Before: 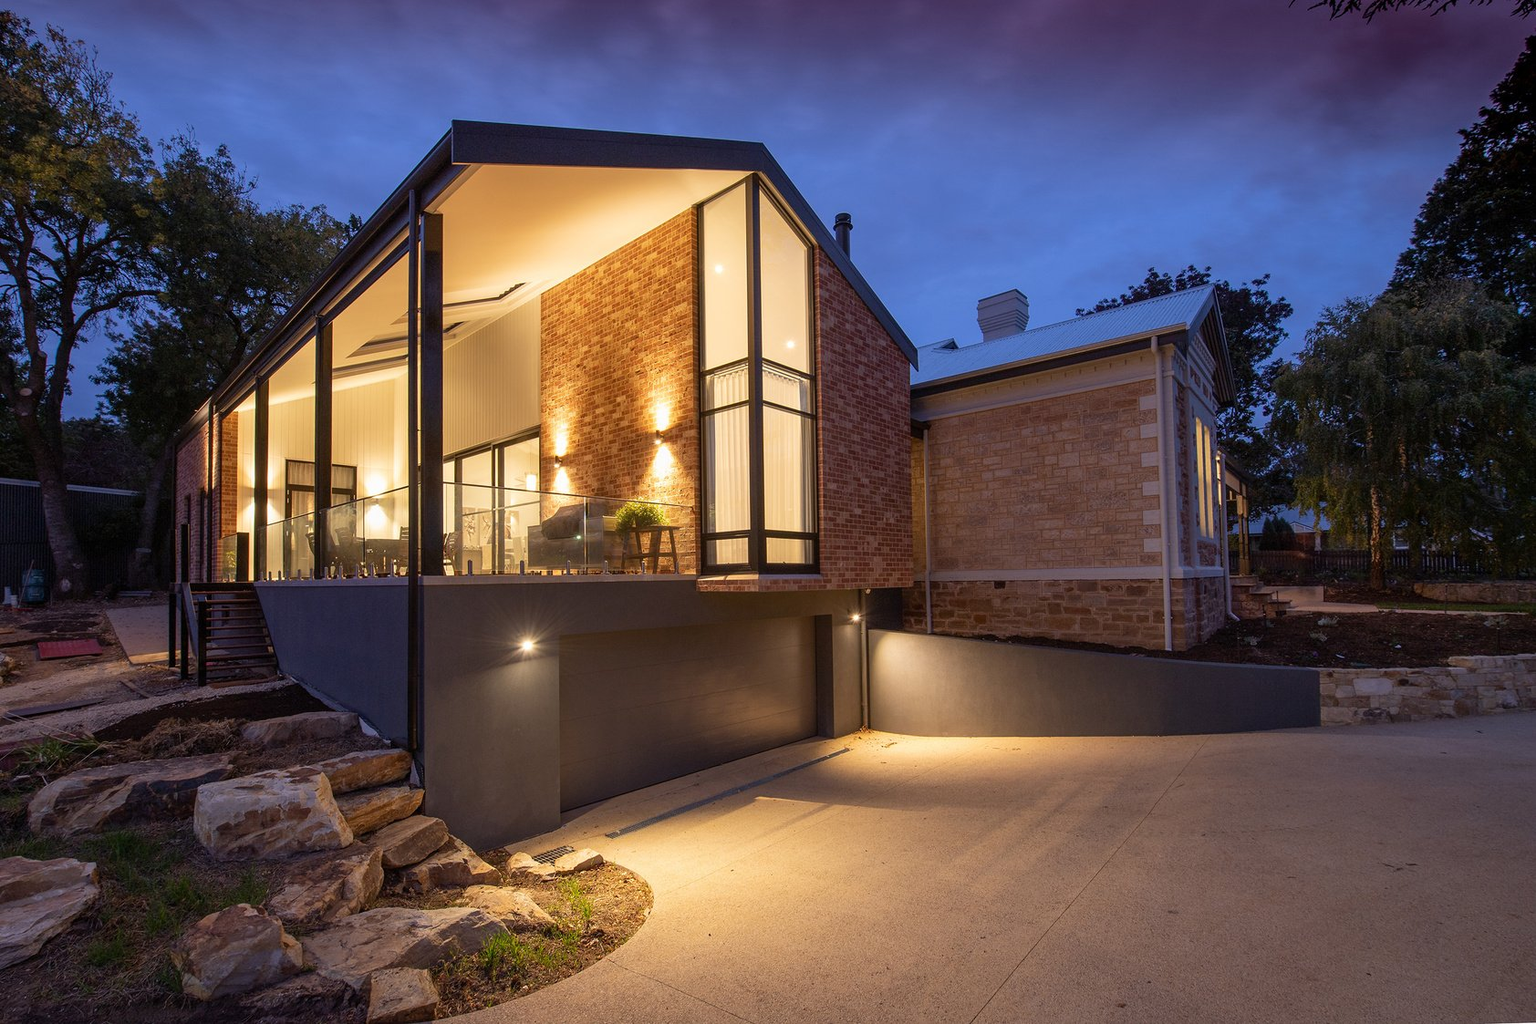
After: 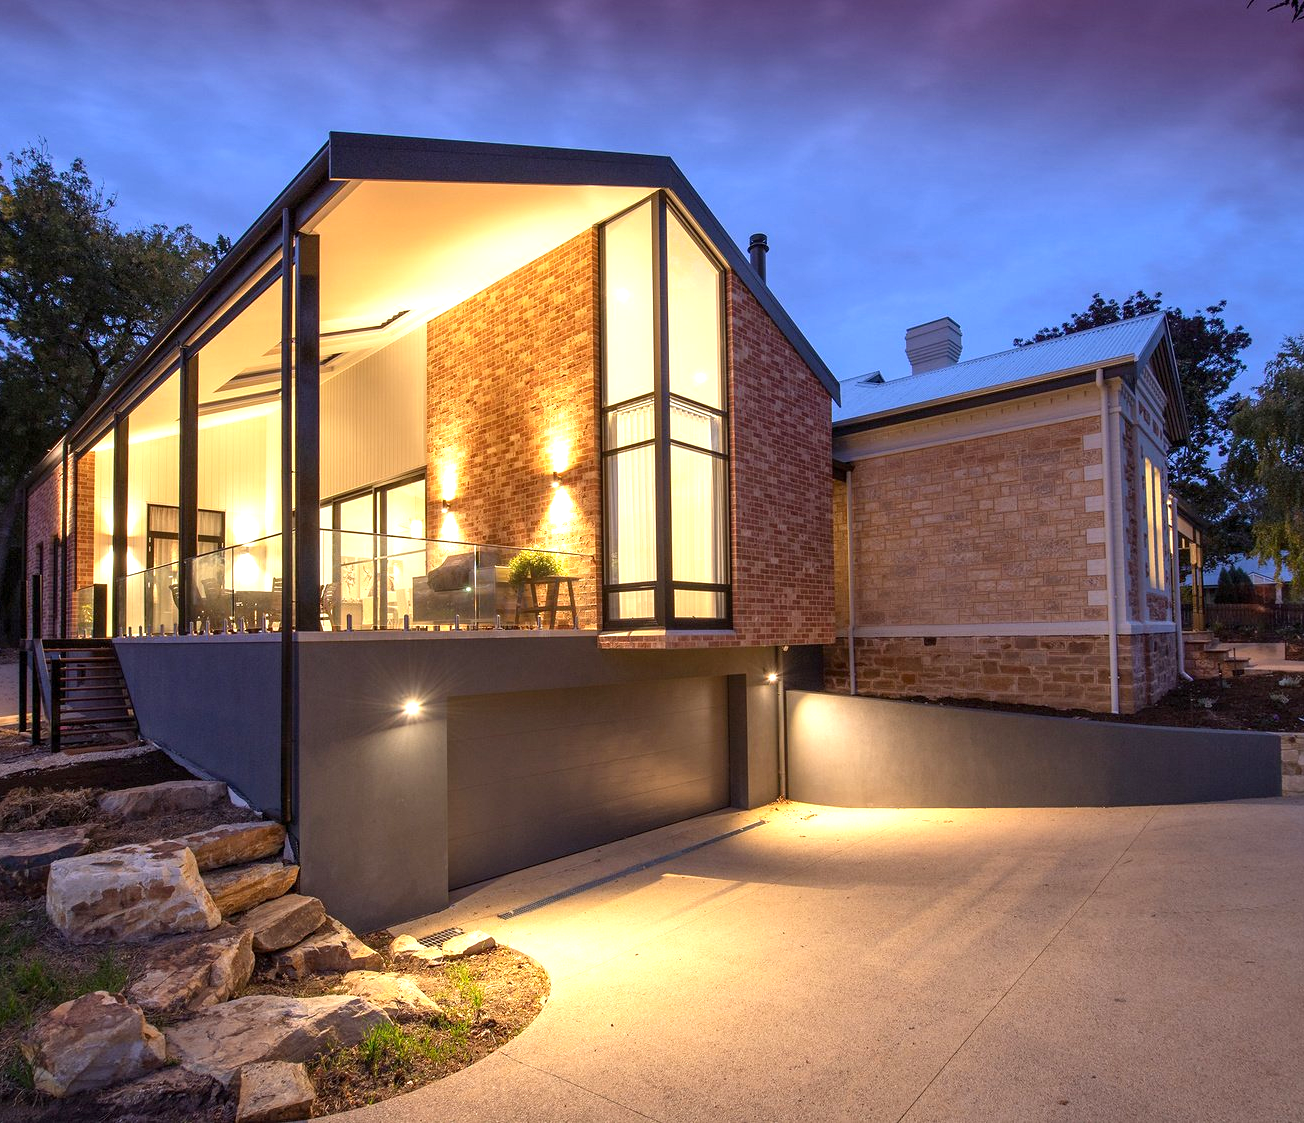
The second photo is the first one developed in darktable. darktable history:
crop: left 9.88%, right 12.664%
contrast equalizer: octaves 7, y [[0.6 ×6], [0.55 ×6], [0 ×6], [0 ×6], [0 ×6]], mix 0.15
exposure: exposure 0.766 EV, compensate highlight preservation false
